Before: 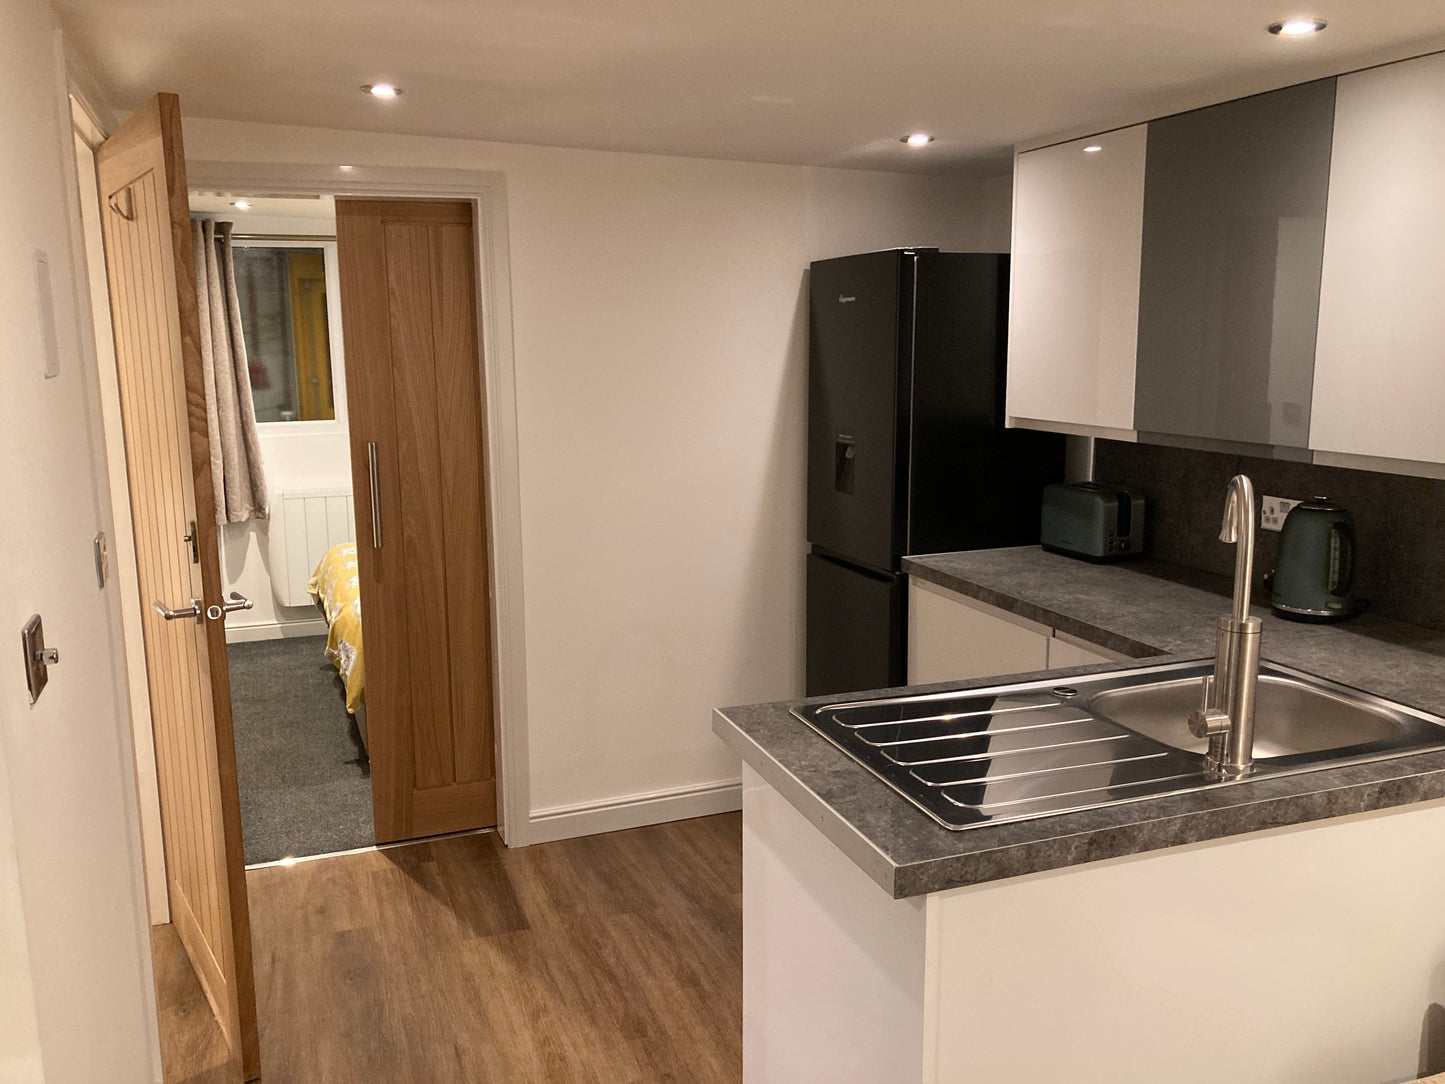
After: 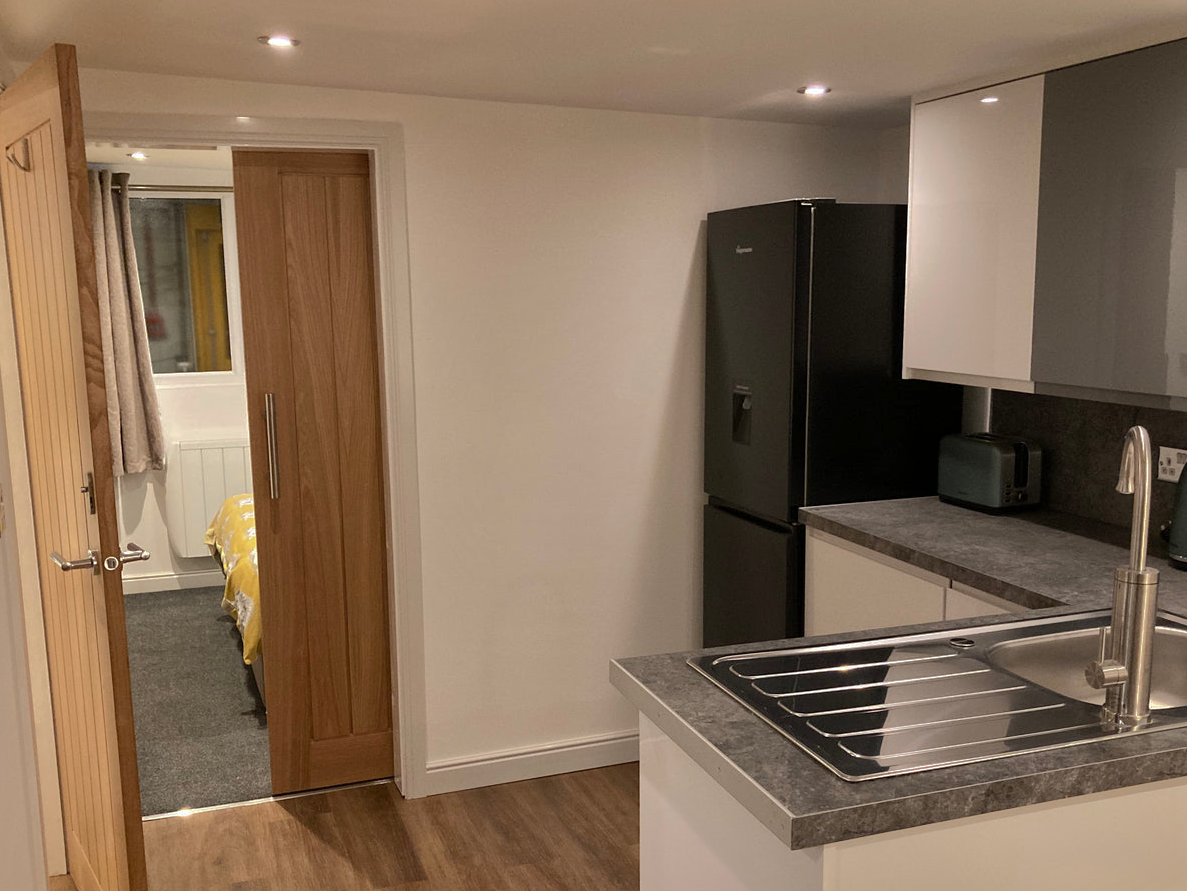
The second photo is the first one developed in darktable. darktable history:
crop and rotate: left 7.196%, top 4.574%, right 10.605%, bottom 13.178%
tone equalizer: on, module defaults
shadows and highlights: shadows 25, highlights -70
